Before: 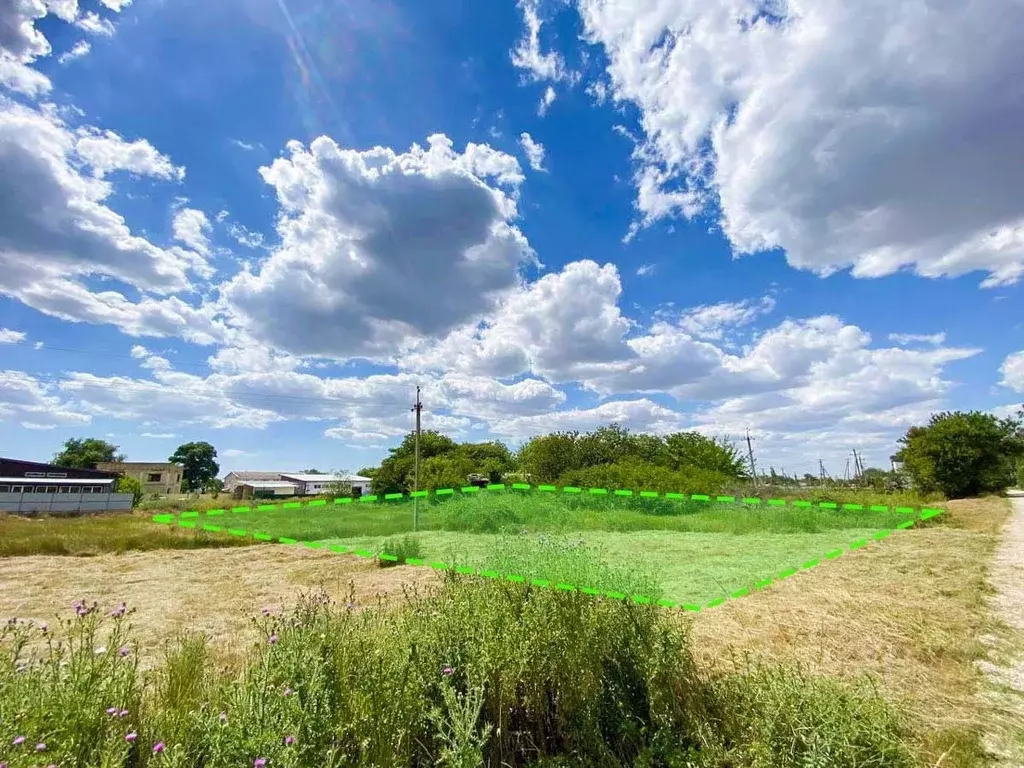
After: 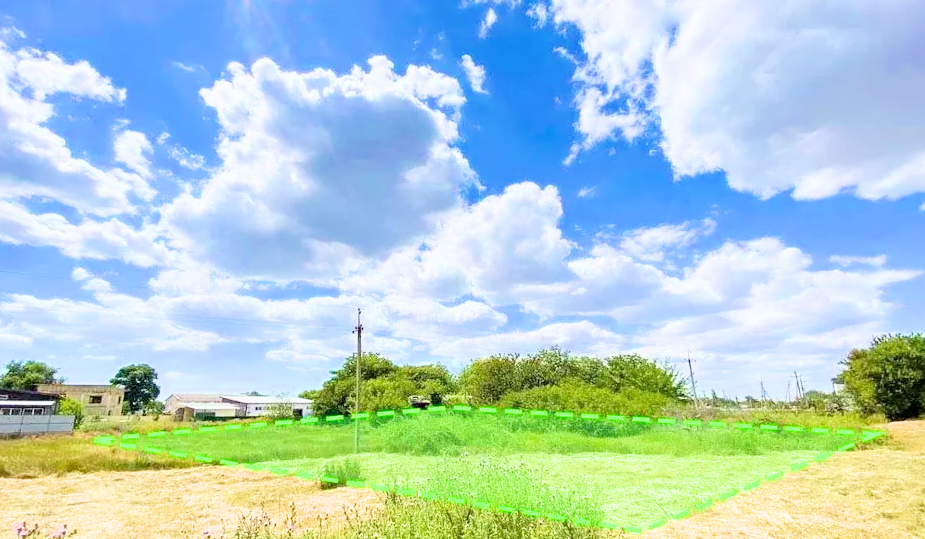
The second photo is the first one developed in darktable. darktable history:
exposure: black level correction 0.001, exposure 1.723 EV, compensate highlight preservation false
crop: left 5.837%, top 10.246%, right 3.759%, bottom 19.009%
filmic rgb: black relative exposure -7.65 EV, white relative exposure 4.56 EV, hardness 3.61, color science v6 (2022)
